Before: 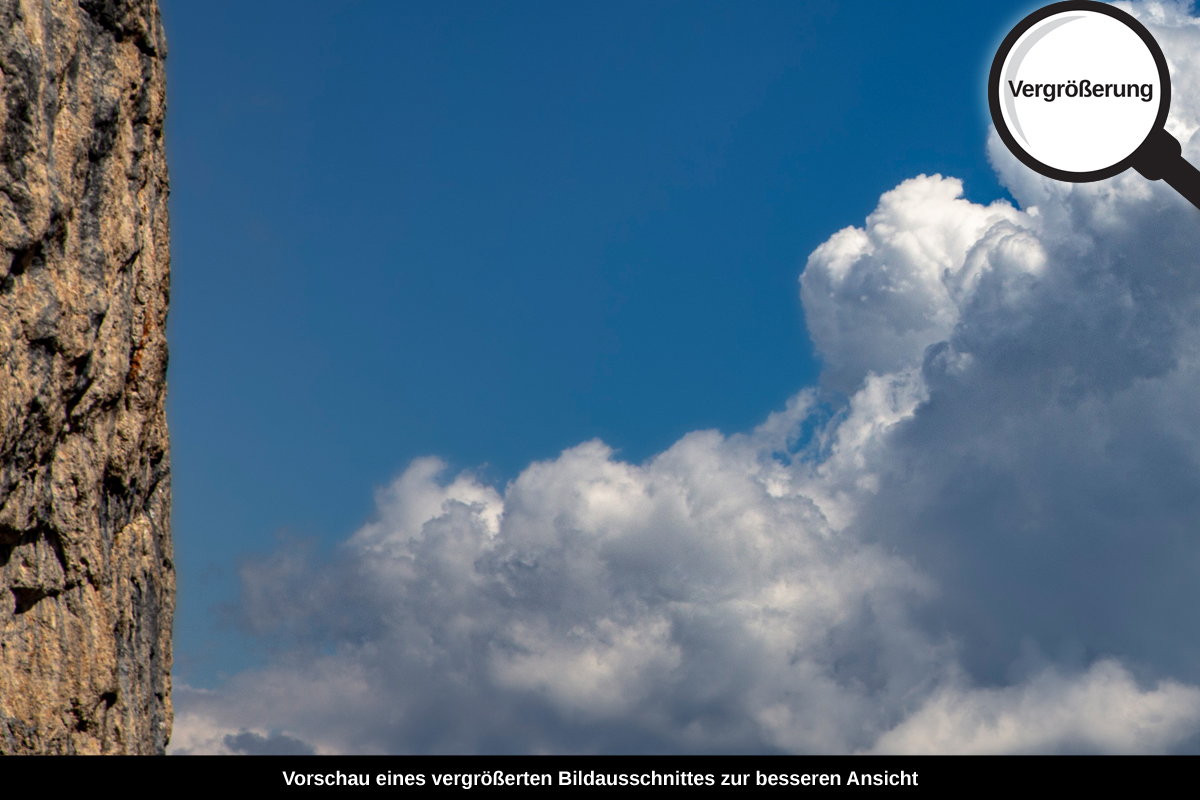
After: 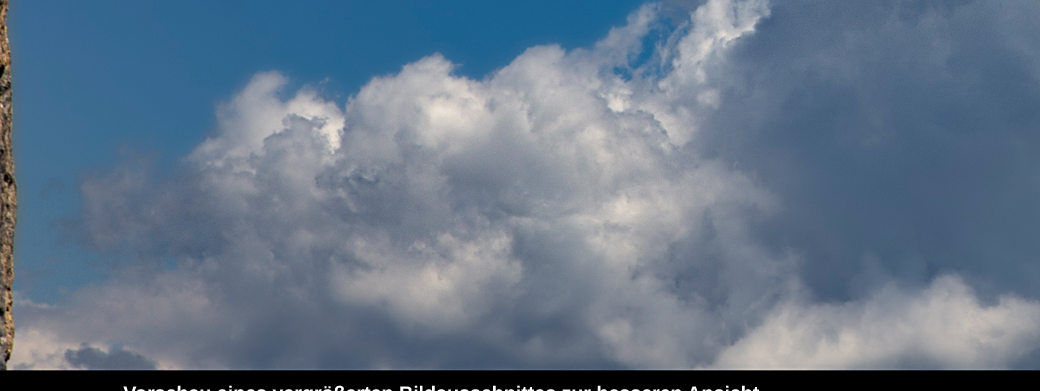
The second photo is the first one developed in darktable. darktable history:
crop and rotate: left 13.306%, top 48.129%, bottom 2.928%
sharpen: radius 1.864, amount 0.398, threshold 1.271
